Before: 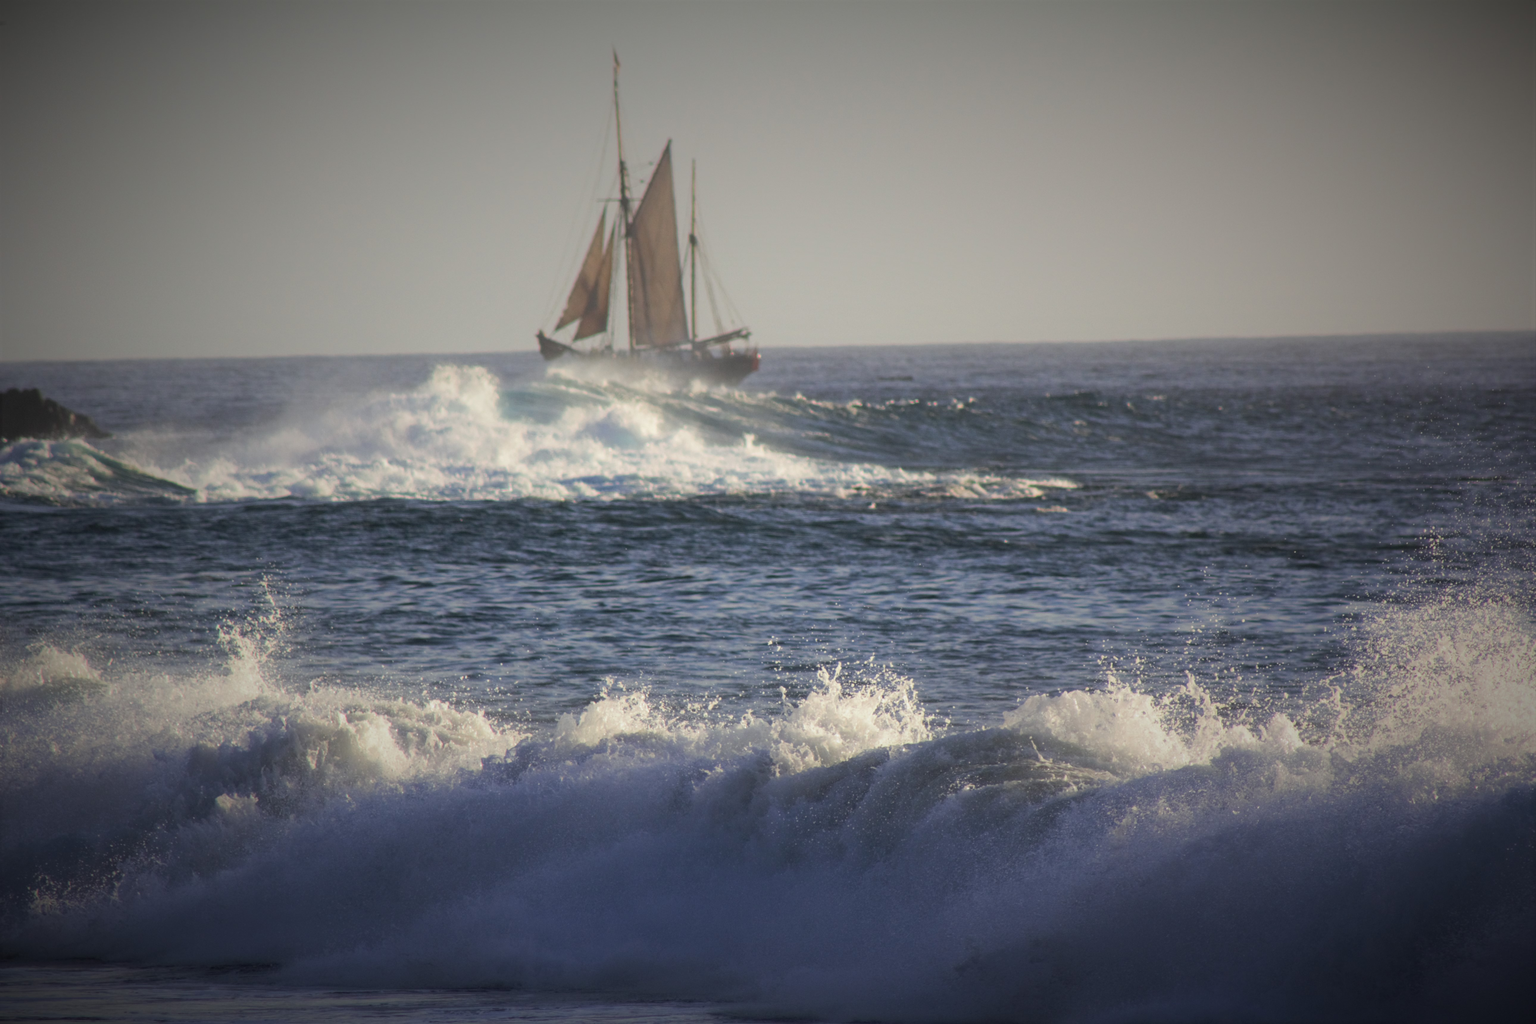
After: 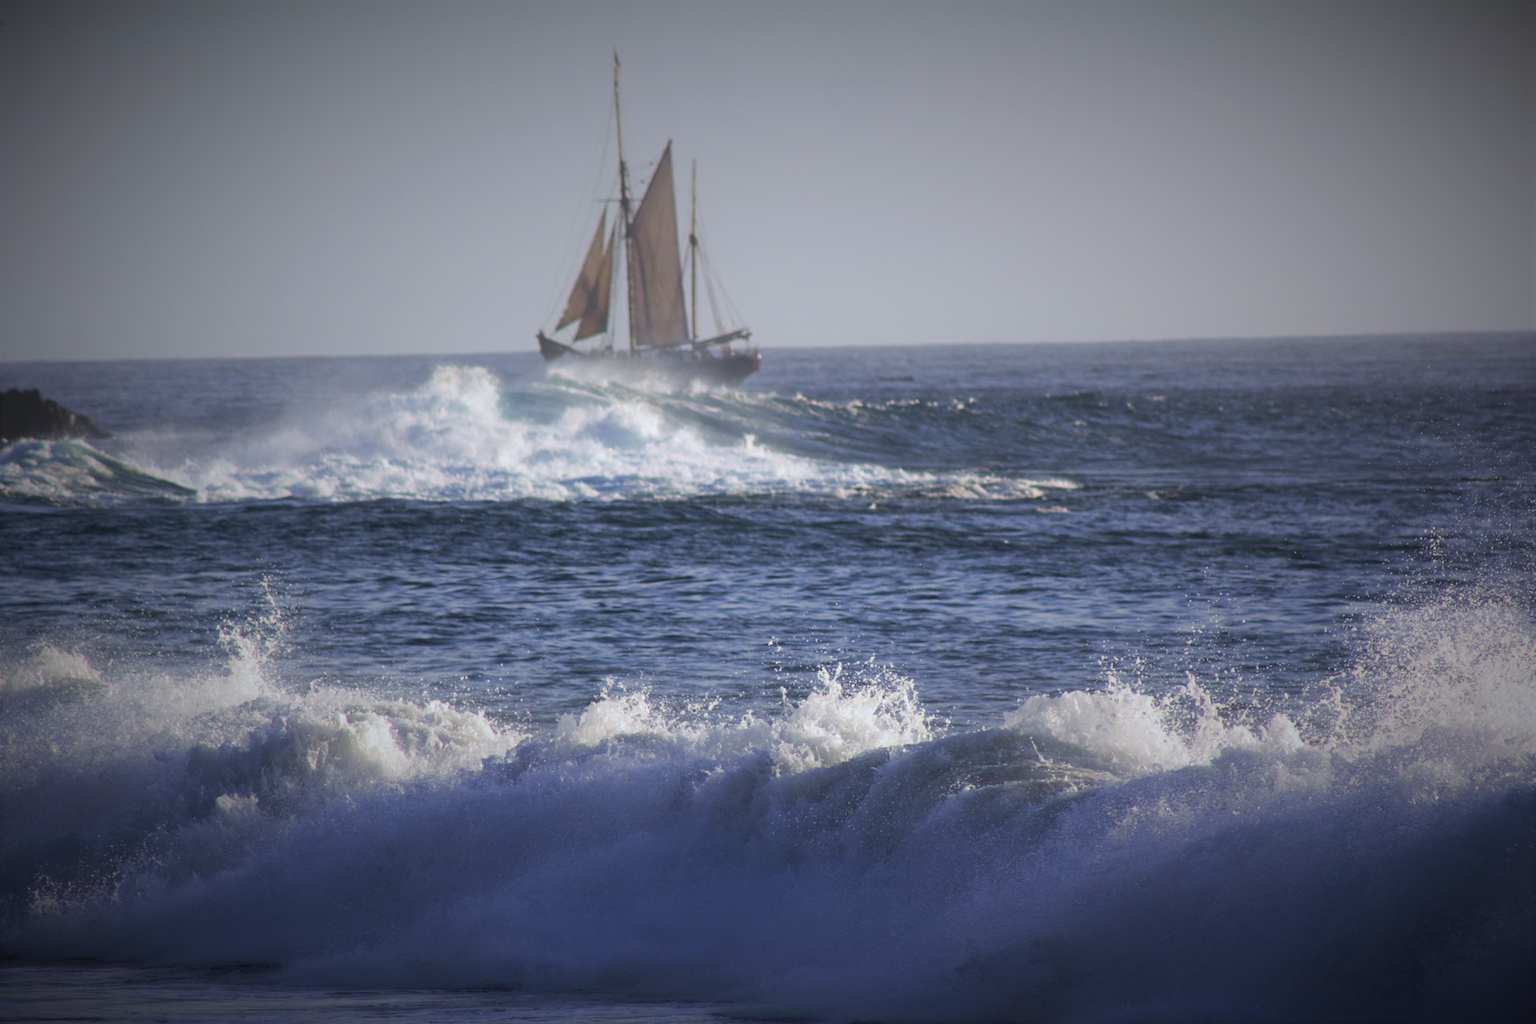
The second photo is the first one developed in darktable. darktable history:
color calibration: illuminant as shot in camera, x 0.358, y 0.373, temperature 4628.91 K
white balance: red 0.976, blue 1.04
